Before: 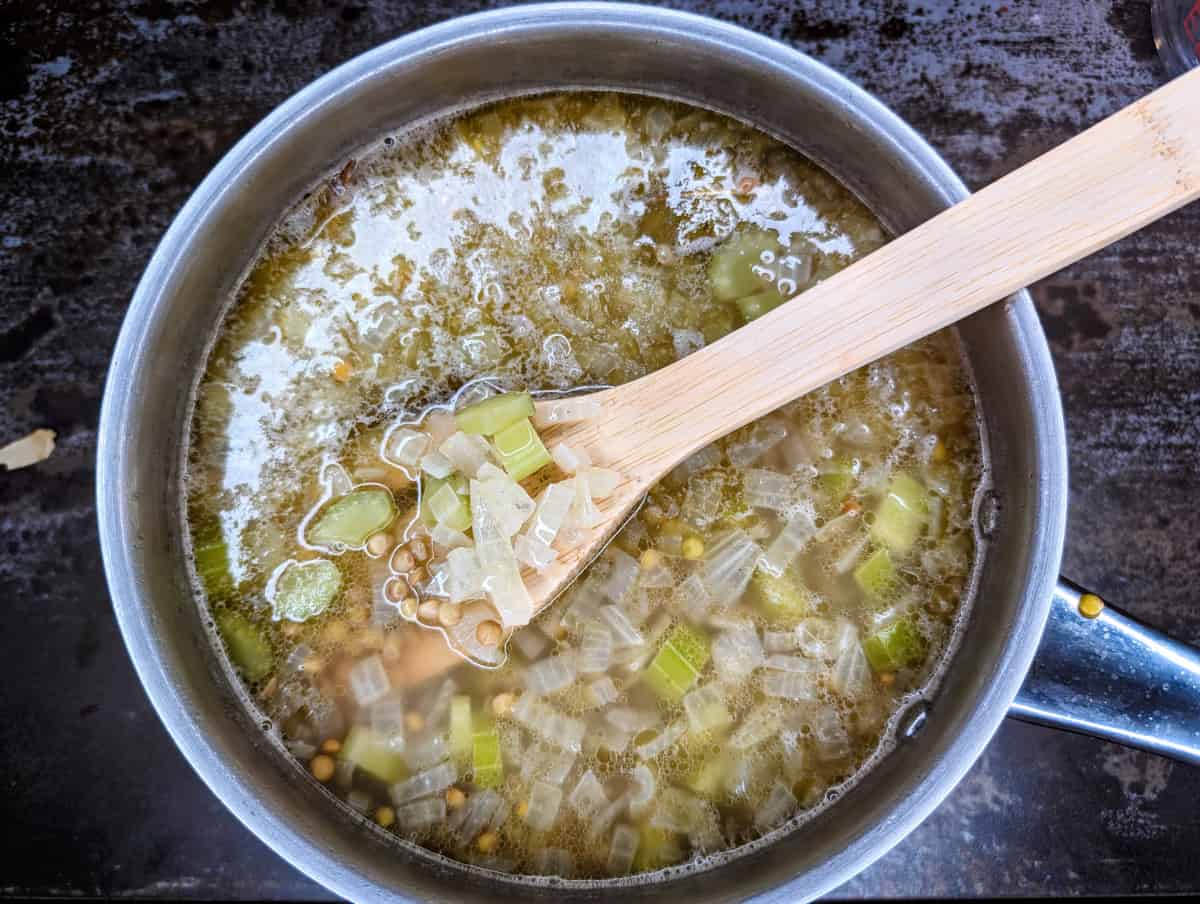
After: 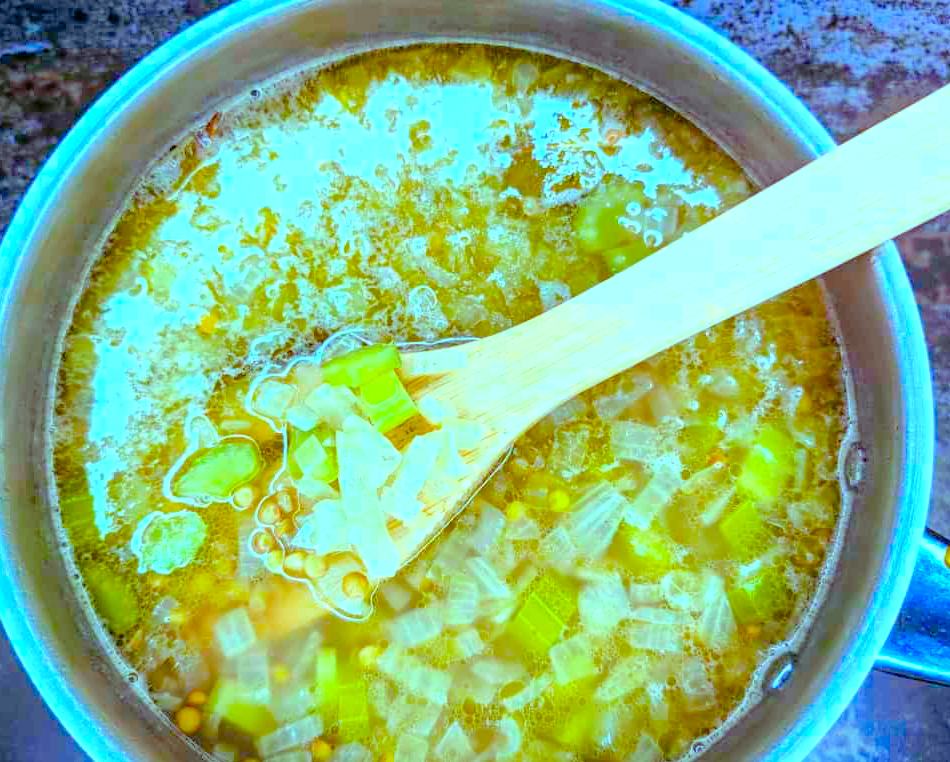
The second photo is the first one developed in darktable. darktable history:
tone curve: curves: ch0 [(0, 0) (0.004, 0.008) (0.077, 0.156) (0.169, 0.29) (0.774, 0.774) (0.988, 0.926)], color space Lab, linked channels, preserve colors none
crop: left 11.225%, top 5.381%, right 9.565%, bottom 10.314%
exposure: exposure 0.657 EV, compensate highlight preservation false
color balance: mode lift, gamma, gain (sRGB), lift [0.997, 0.979, 1.021, 1.011], gamma [1, 1.084, 0.916, 0.998], gain [1, 0.87, 1.13, 1.101], contrast 4.55%, contrast fulcrum 38.24%, output saturation 104.09%
color balance rgb: perceptual saturation grading › global saturation 100%
